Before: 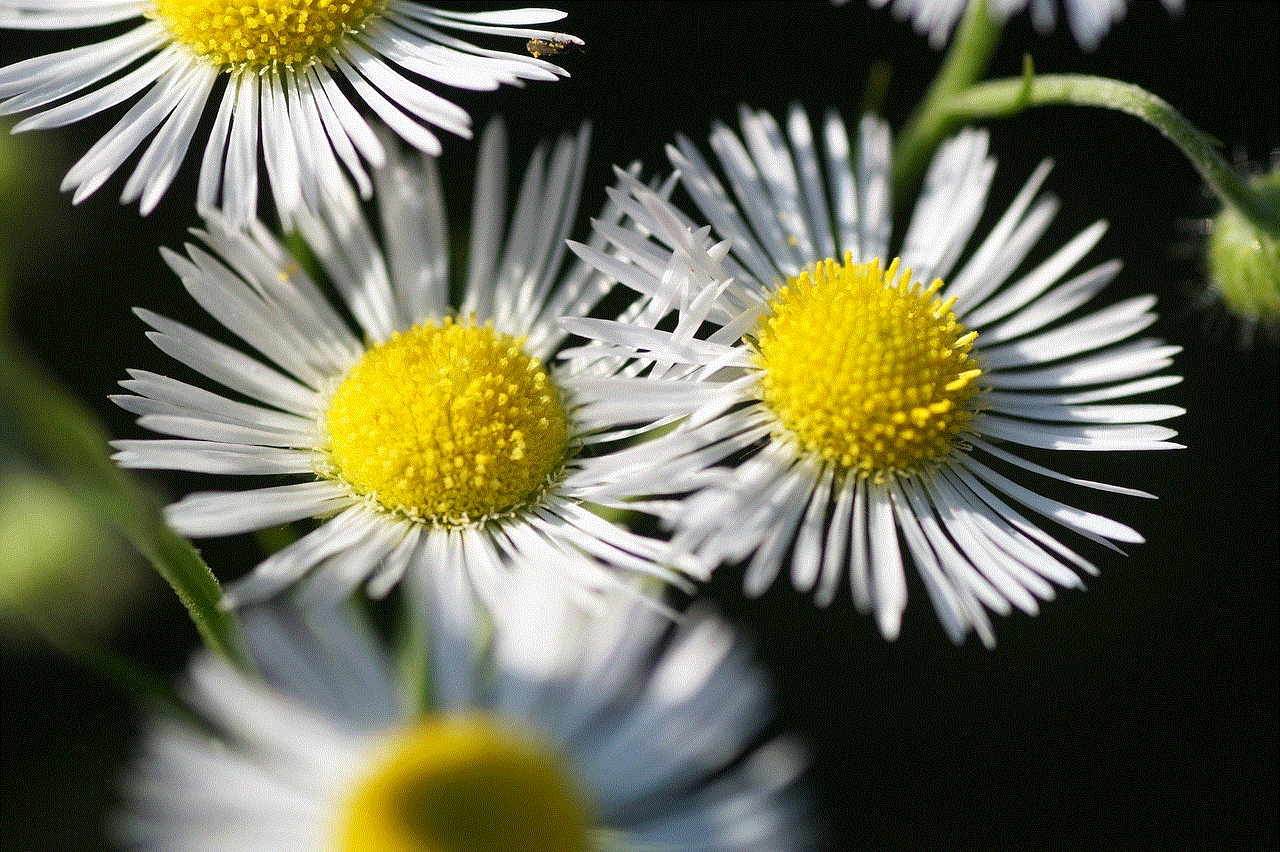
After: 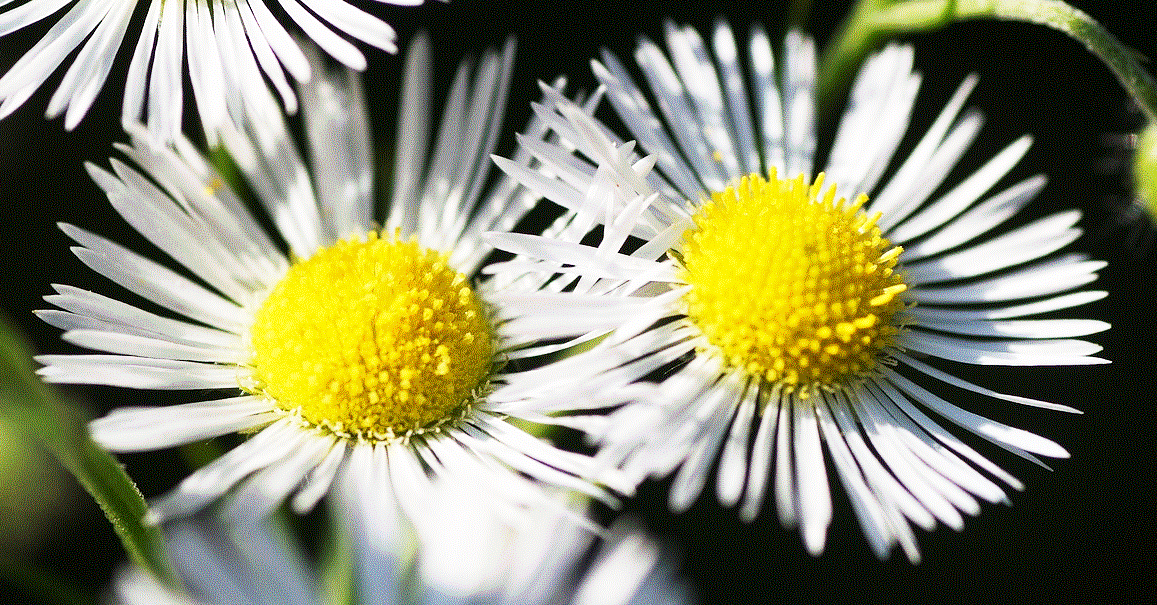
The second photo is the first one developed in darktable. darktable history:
crop: left 5.926%, top 10.004%, right 3.683%, bottom 18.933%
base curve: curves: ch0 [(0, 0) (0.005, 0.002) (0.193, 0.295) (0.399, 0.664) (0.75, 0.928) (1, 1)], preserve colors none
